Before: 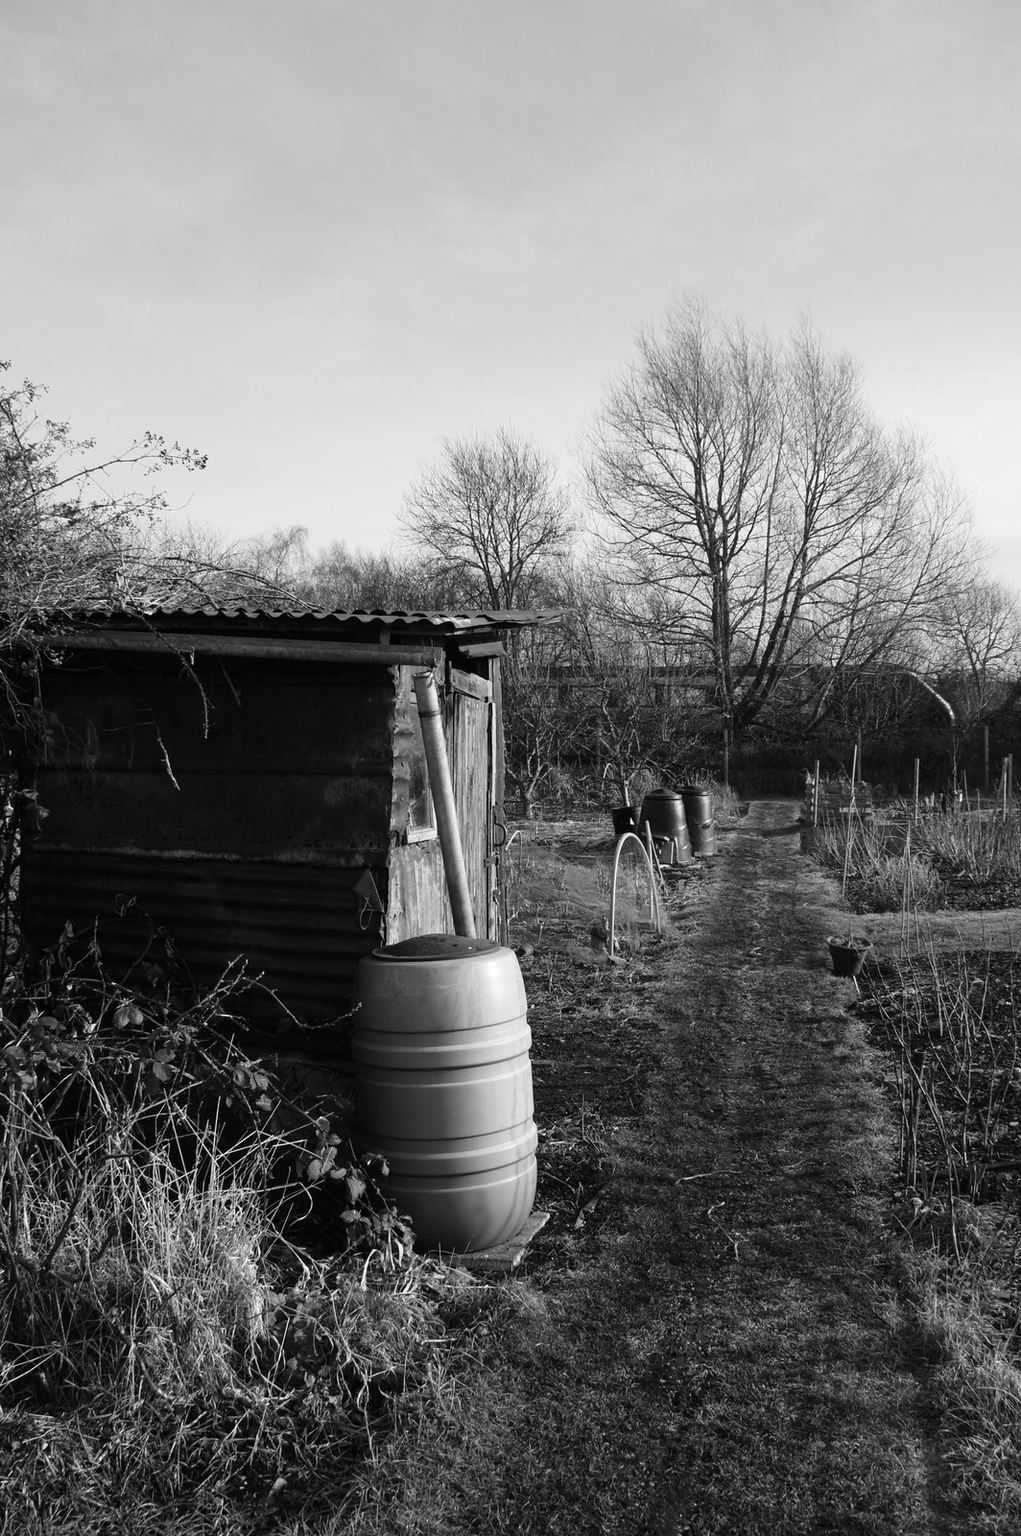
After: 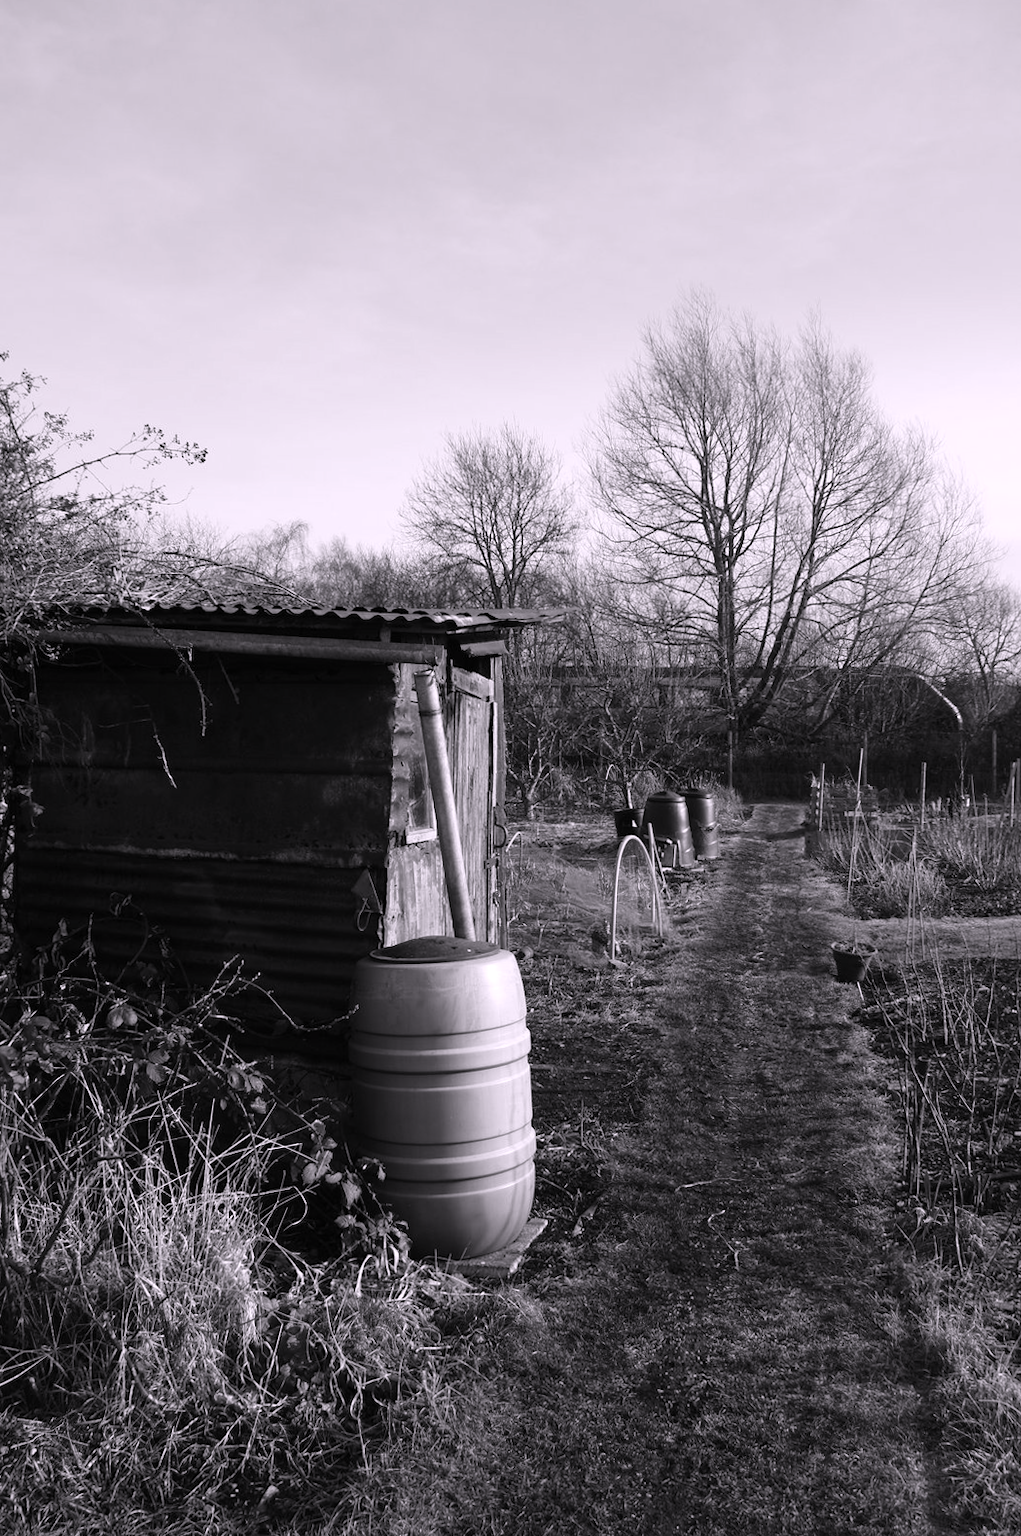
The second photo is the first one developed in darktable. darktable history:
color zones: curves: ch2 [(0, 0.5) (0.143, 0.5) (0.286, 0.416) (0.429, 0.5) (0.571, 0.5) (0.714, 0.5) (0.857, 0.5) (1, 0.5)]
white balance: red 1.05, blue 1.072
exposure: exposure 0.081 EV, compensate highlight preservation false
crop and rotate: angle -0.5°
